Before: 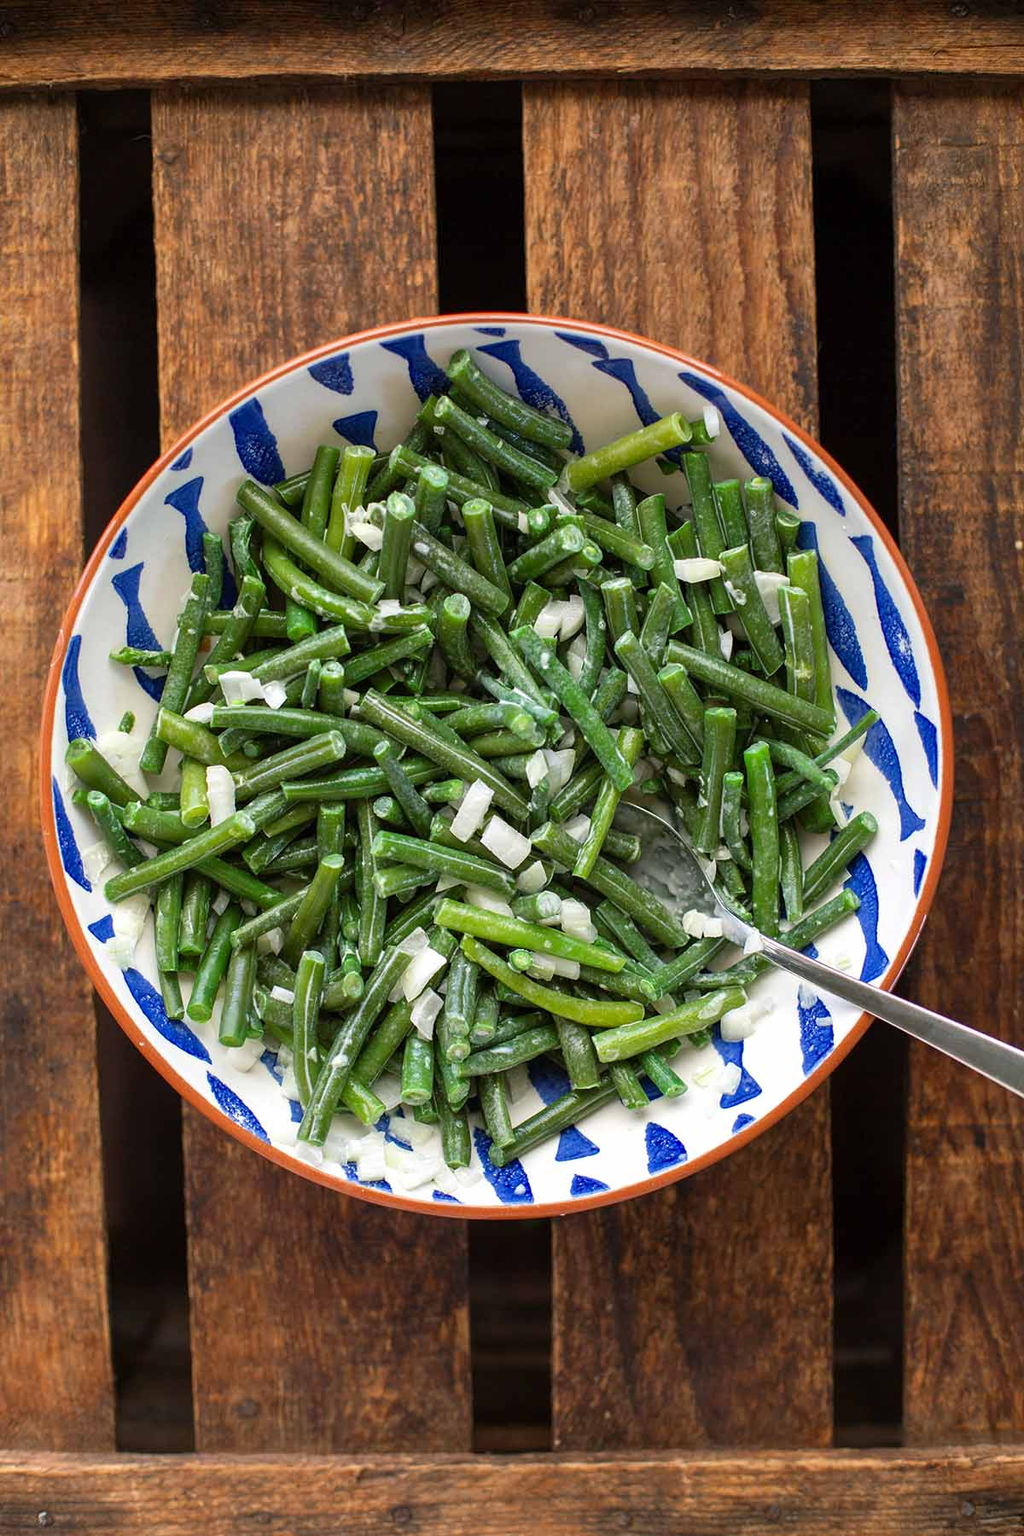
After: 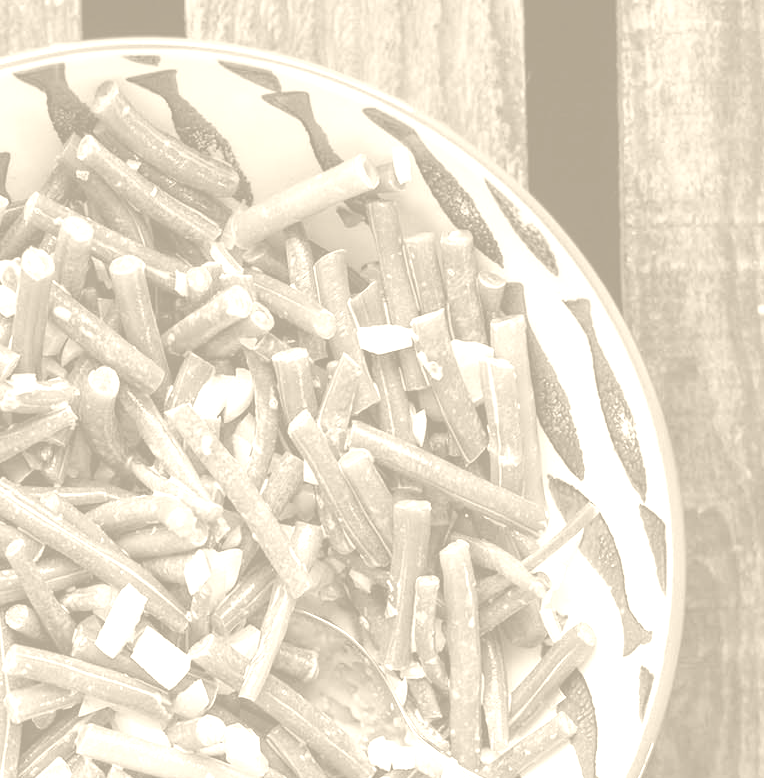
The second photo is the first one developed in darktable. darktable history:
shadows and highlights: soften with gaussian
crop: left 36.005%, top 18.293%, right 0.31%, bottom 38.444%
colorize: hue 36°, saturation 71%, lightness 80.79%
